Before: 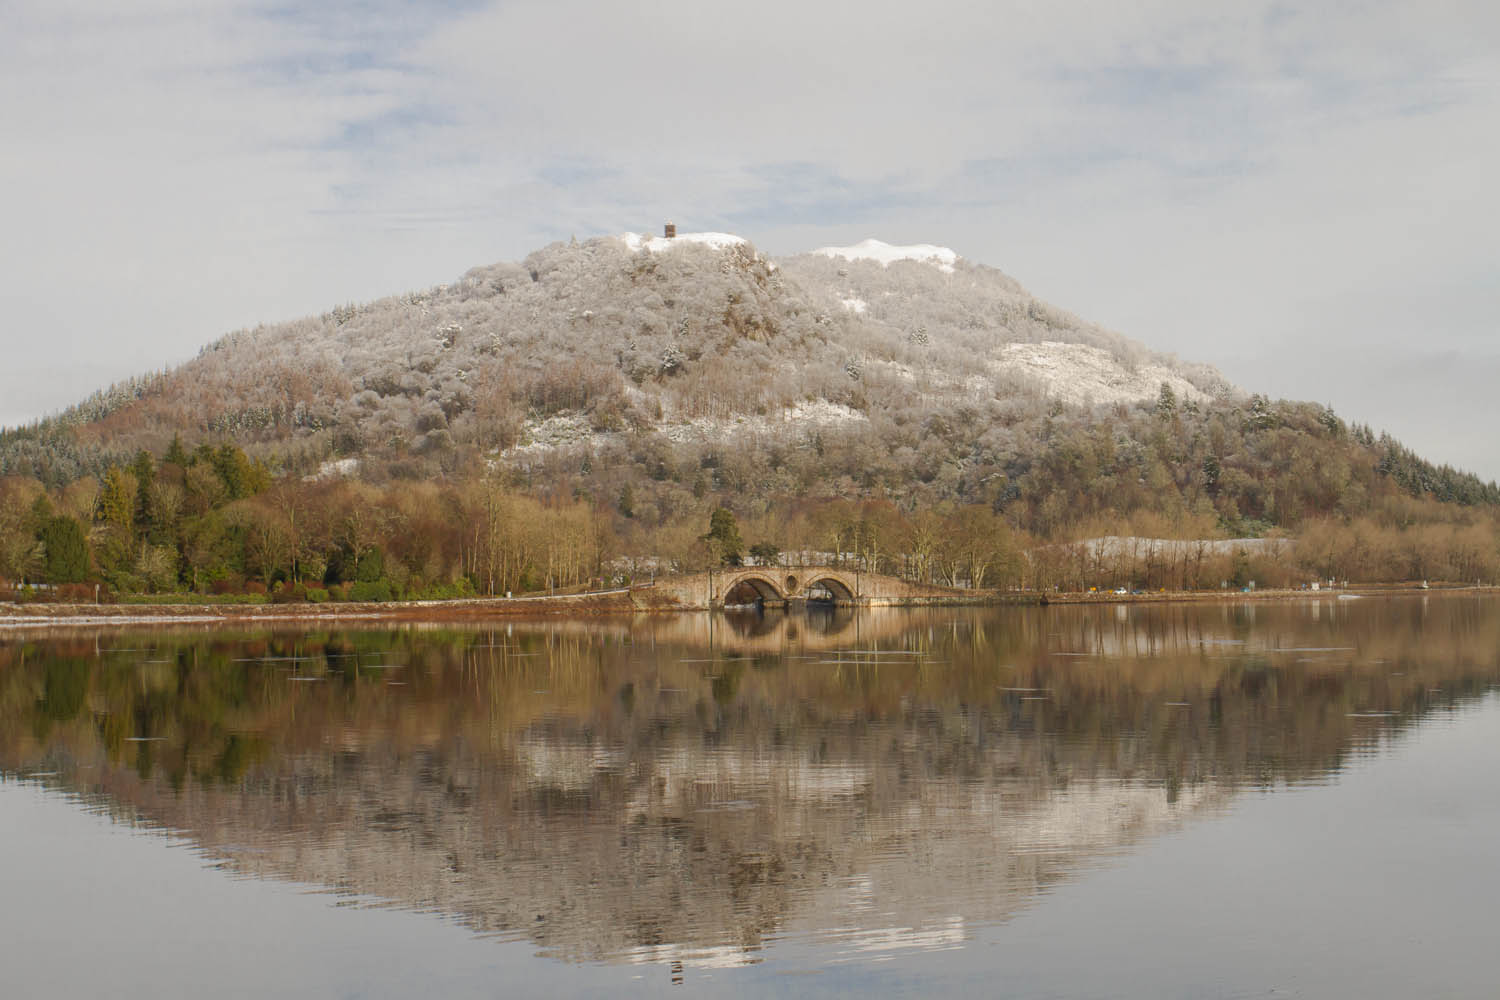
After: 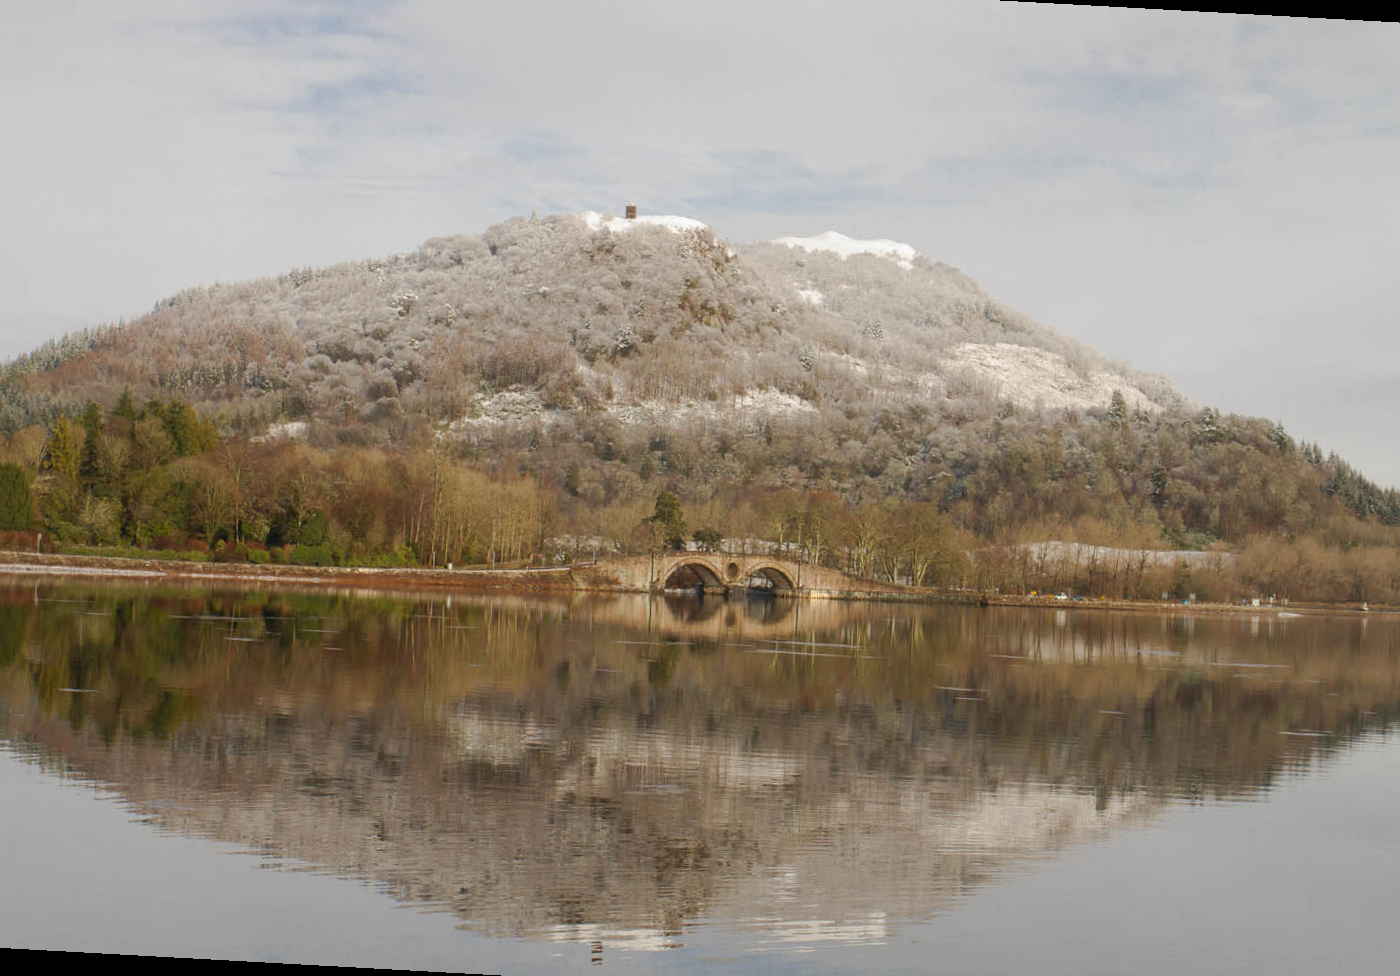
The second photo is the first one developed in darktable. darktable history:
crop and rotate: angle -3.16°, left 5.177%, top 5.201%, right 4.616%, bottom 4.505%
contrast brightness saturation: contrast 0.045
